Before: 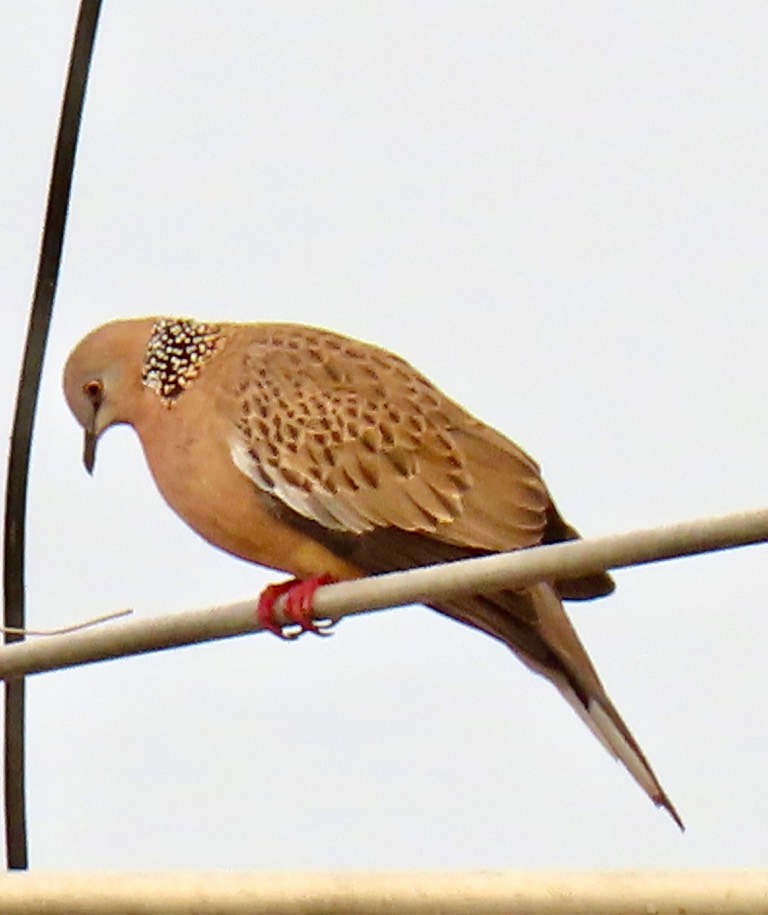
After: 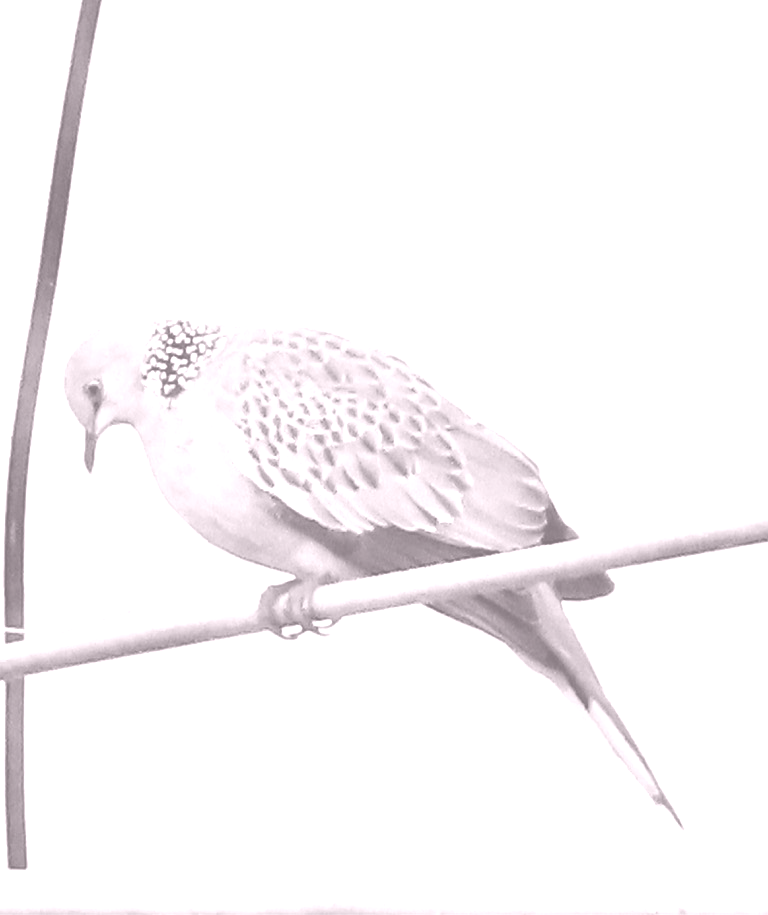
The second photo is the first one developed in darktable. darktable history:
colorize: hue 25.2°, saturation 83%, source mix 82%, lightness 79%, version 1
white balance: red 1.009, blue 1.027
